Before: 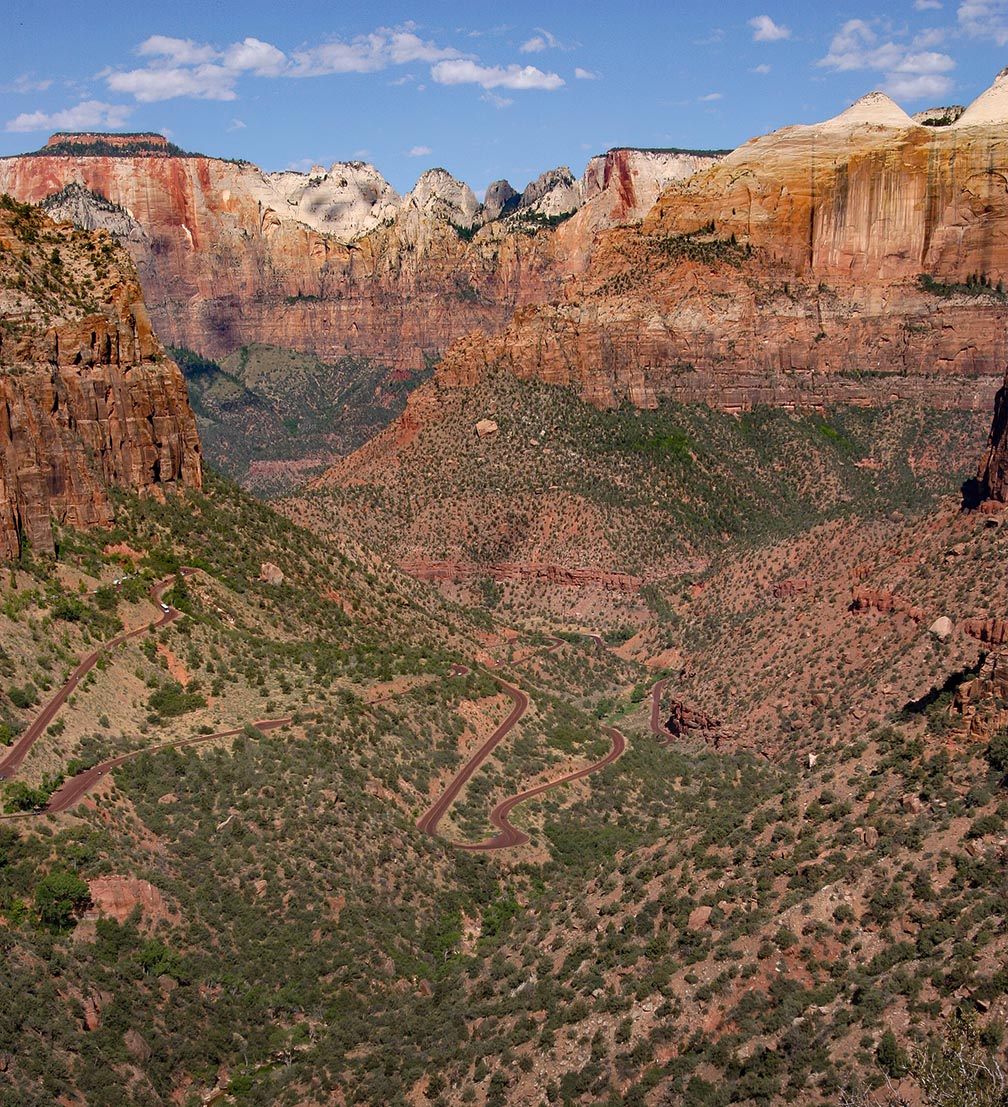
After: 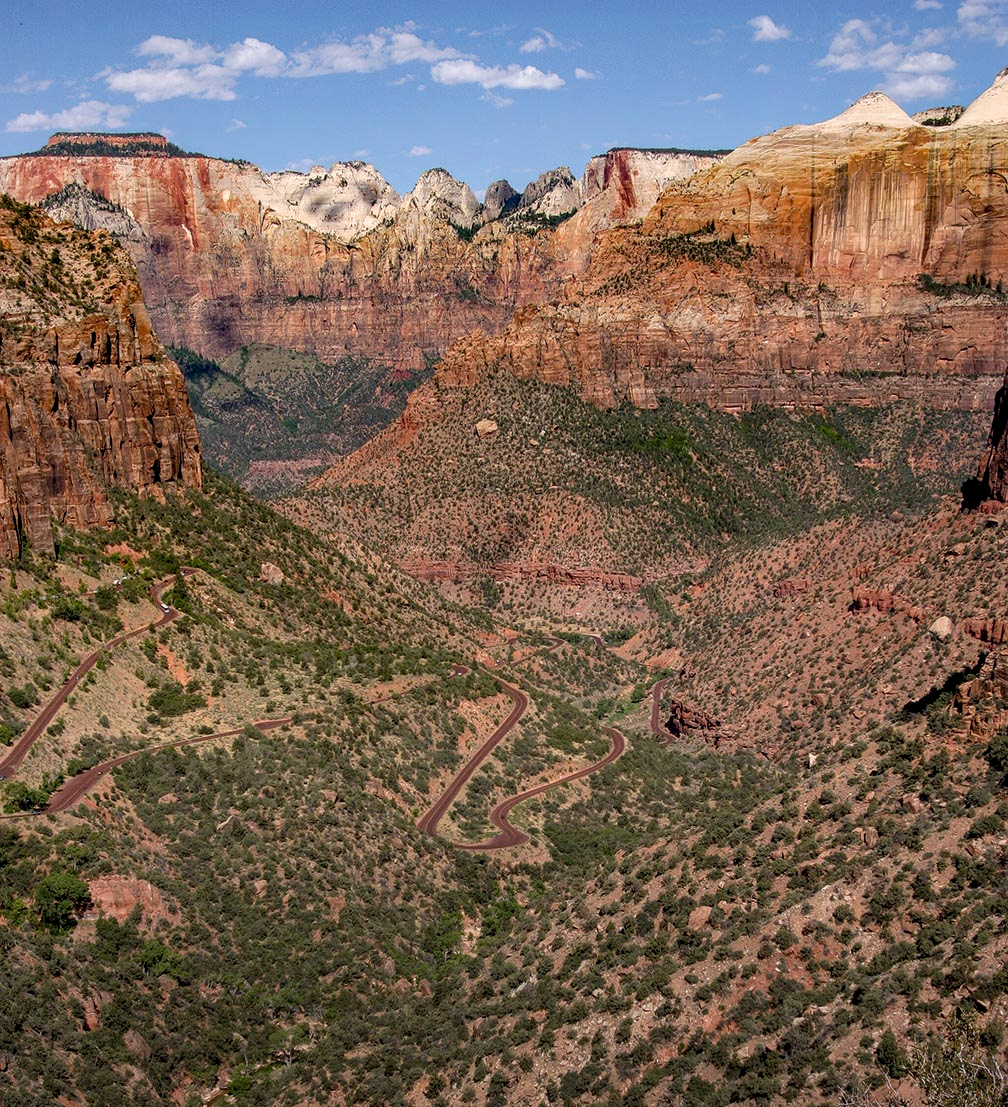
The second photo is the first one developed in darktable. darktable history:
filmic rgb: black relative exposure -16 EV, white relative exposure 2.95 EV, threshold 2.97 EV, hardness 9.97, enable highlight reconstruction true
local contrast: detail 130%
